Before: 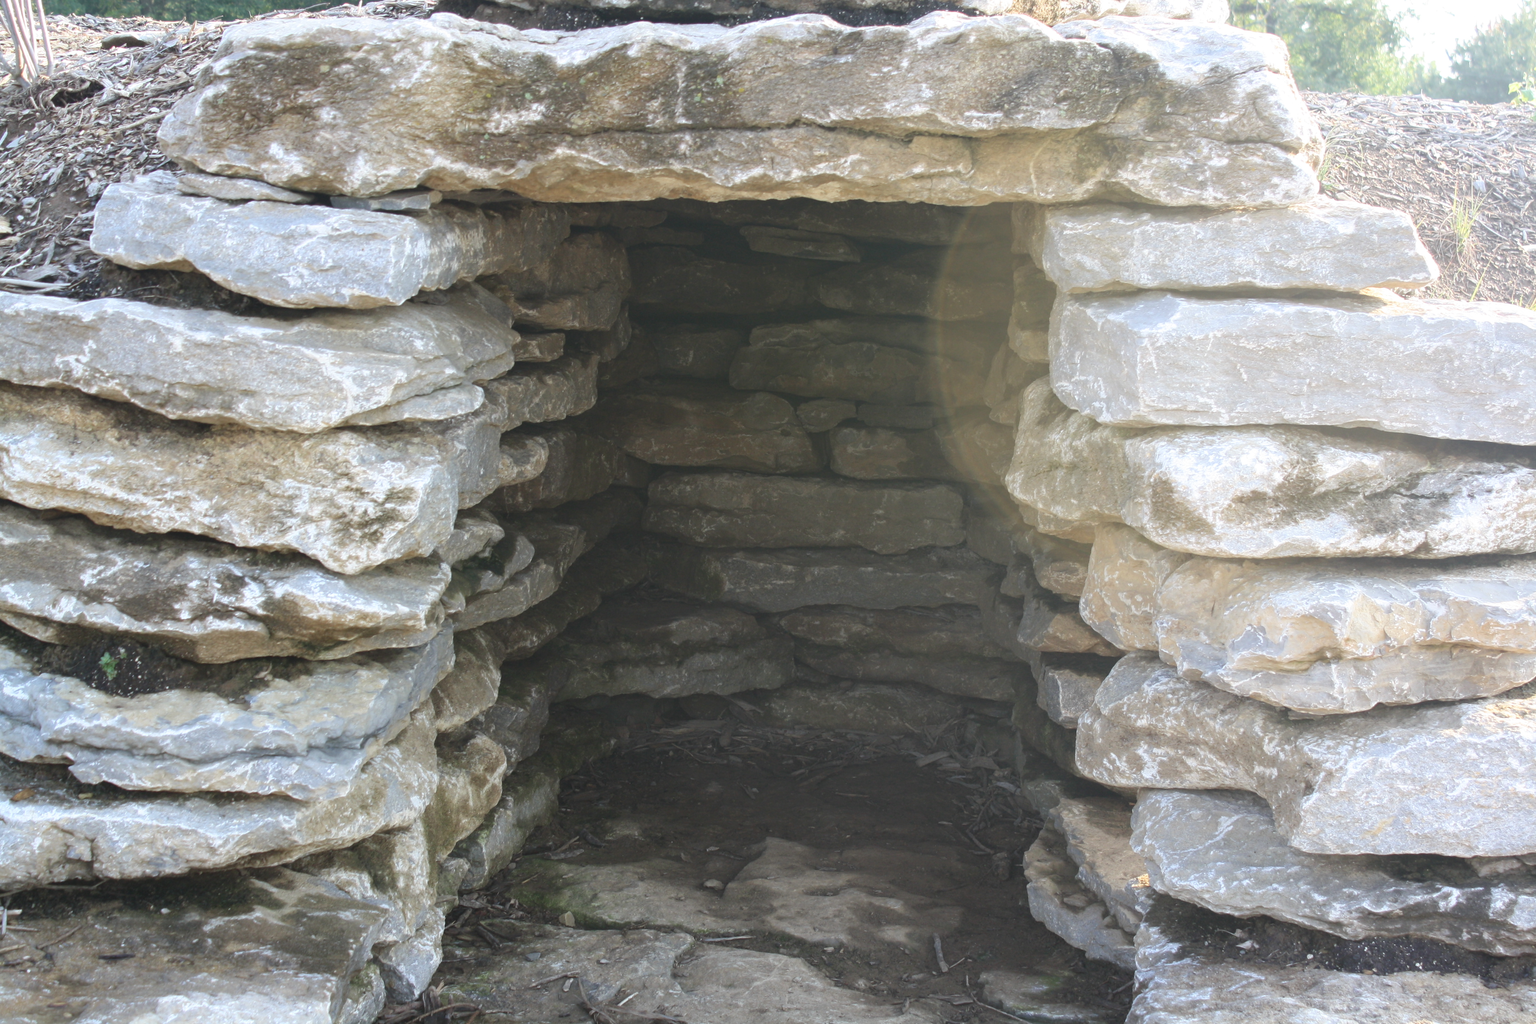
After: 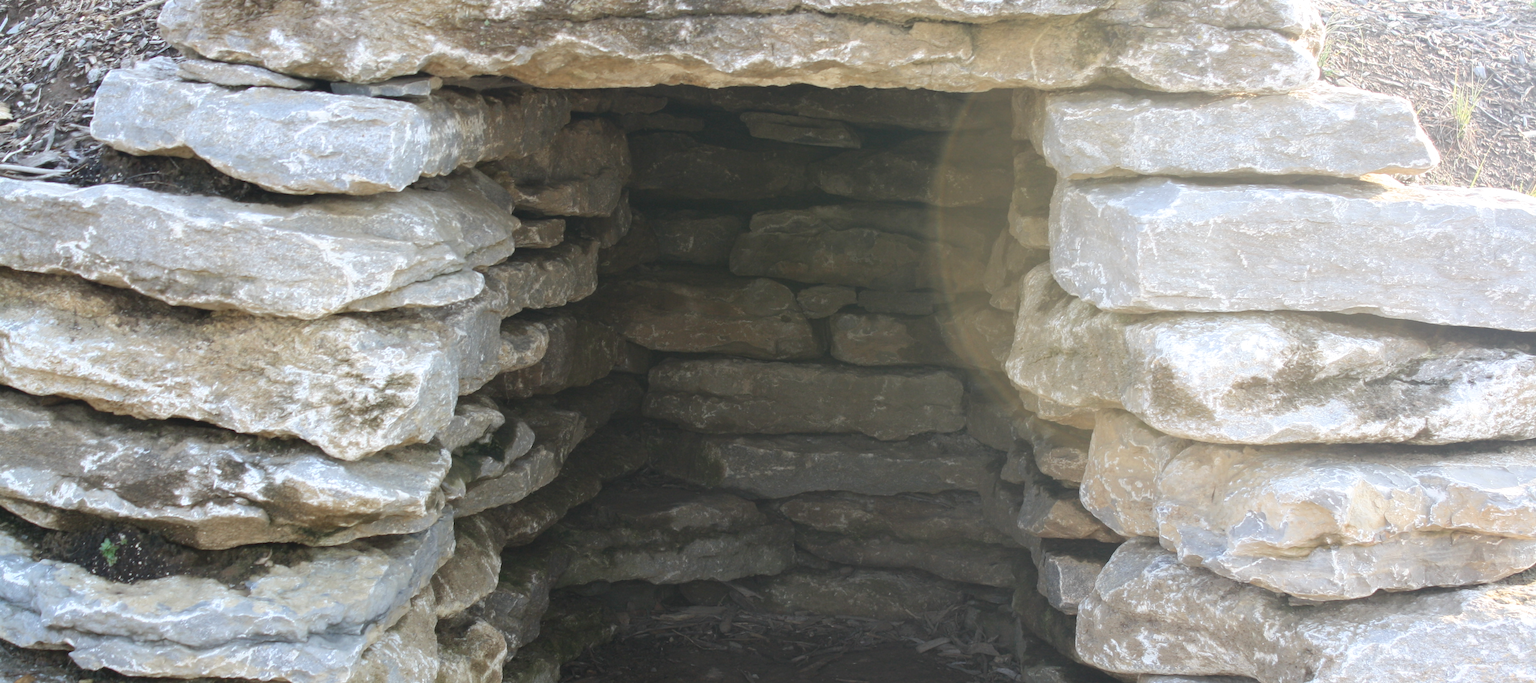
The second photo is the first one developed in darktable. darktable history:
tone equalizer: edges refinement/feathering 500, mask exposure compensation -1.57 EV, preserve details no
crop: top 11.161%, bottom 22.111%
exposure: exposure 0.014 EV, compensate highlight preservation false
